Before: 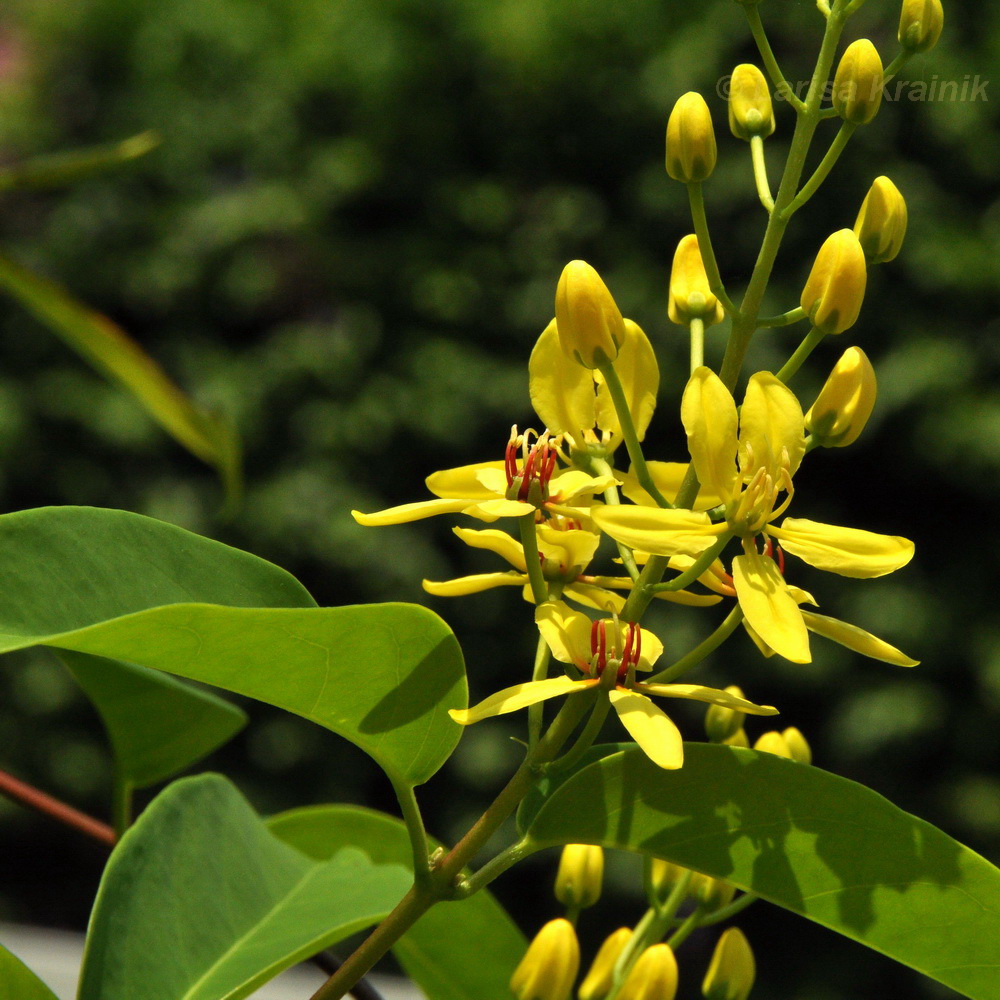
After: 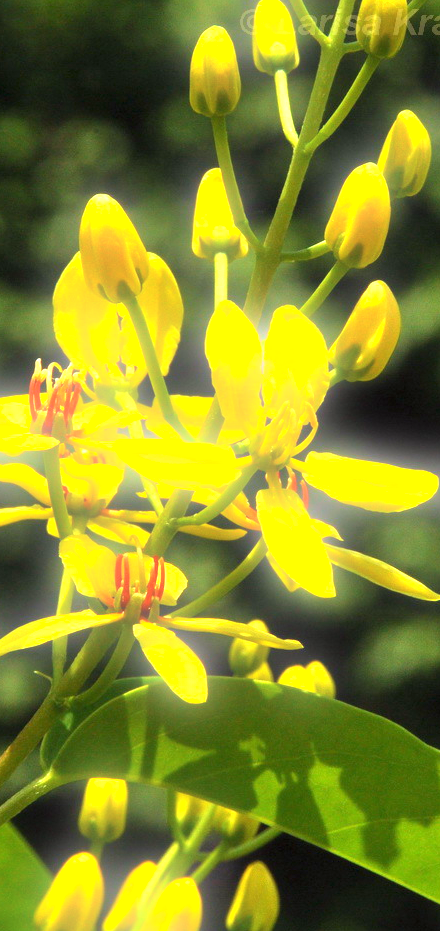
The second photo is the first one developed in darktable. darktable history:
bloom: size 5%, threshold 95%, strength 15%
crop: left 47.628%, top 6.643%, right 7.874%
exposure: black level correction 0, exposure 1.2 EV, compensate highlight preservation false
